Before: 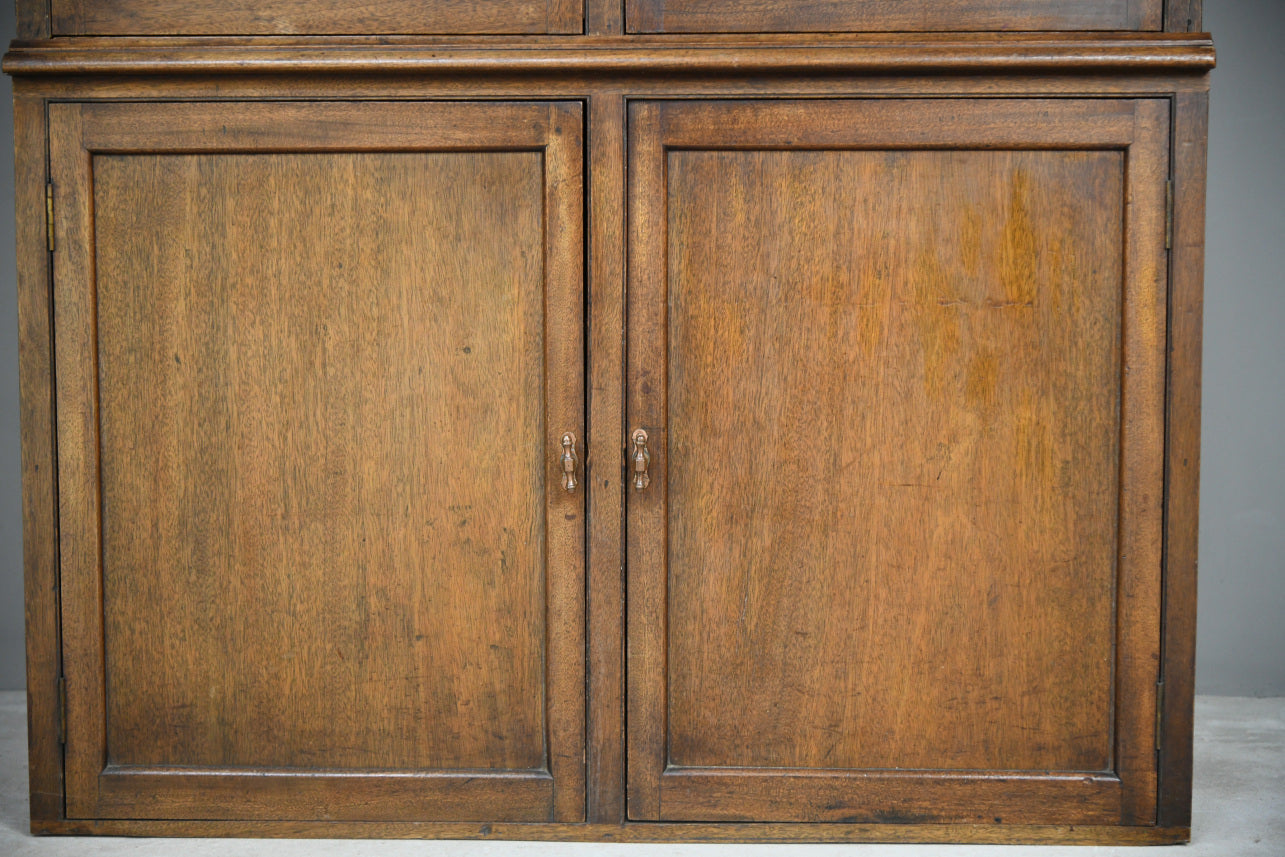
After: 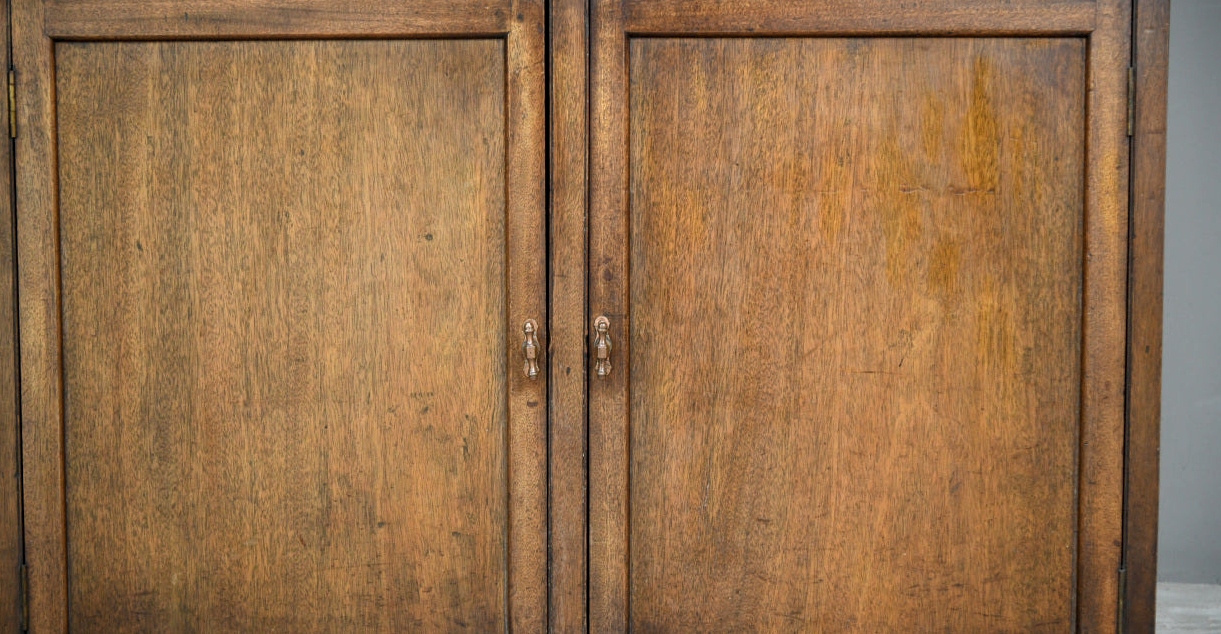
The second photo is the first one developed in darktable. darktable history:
local contrast: on, module defaults
crop and rotate: left 2.991%, top 13.302%, right 1.981%, bottom 12.636%
